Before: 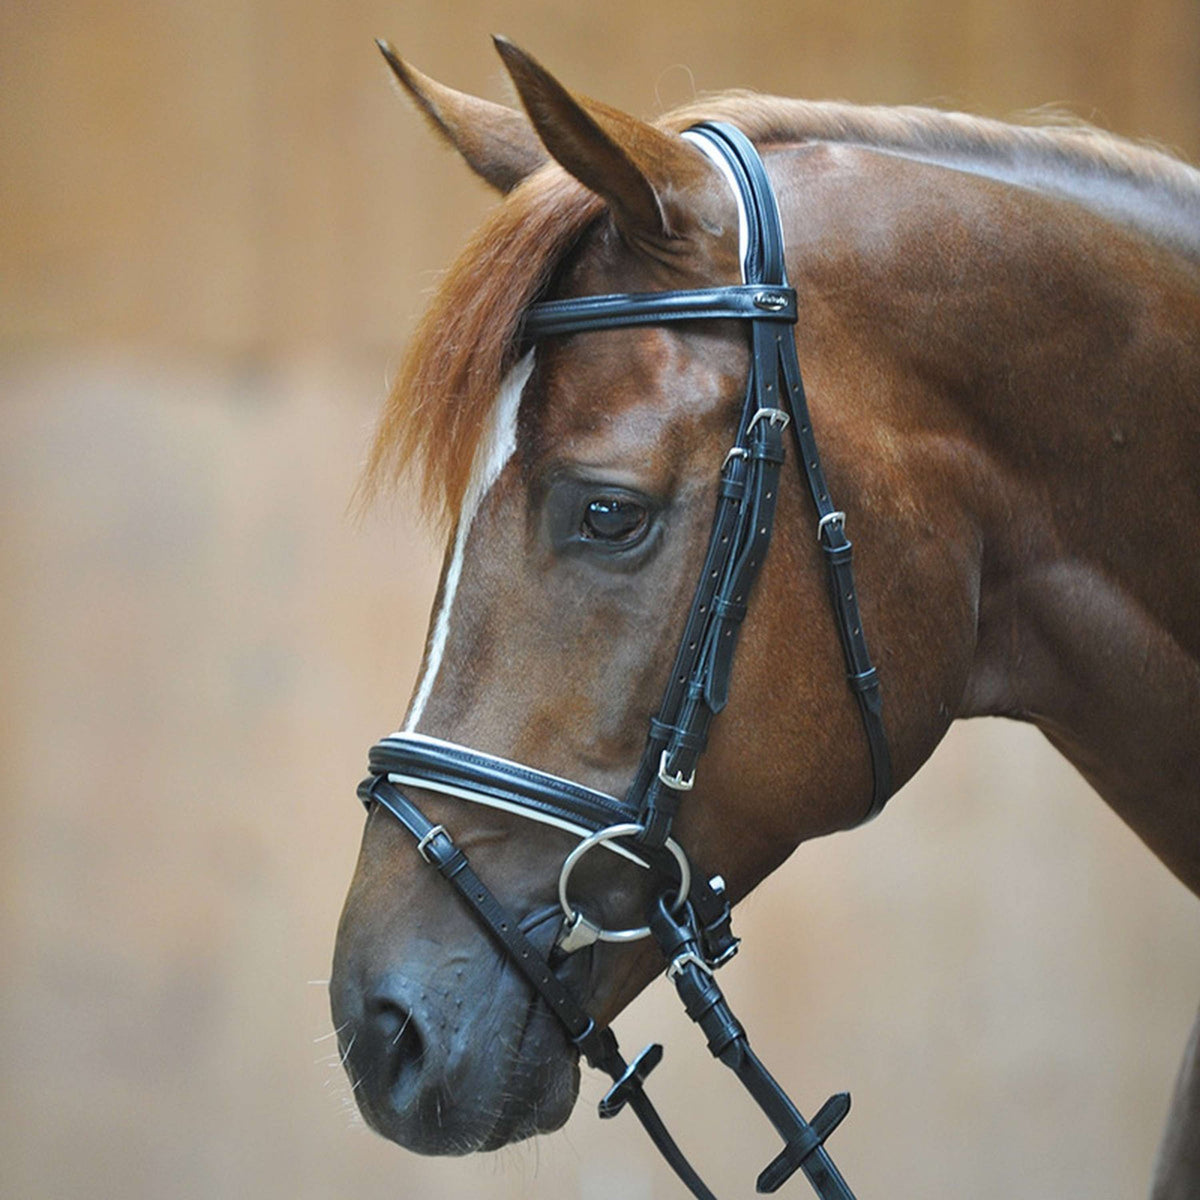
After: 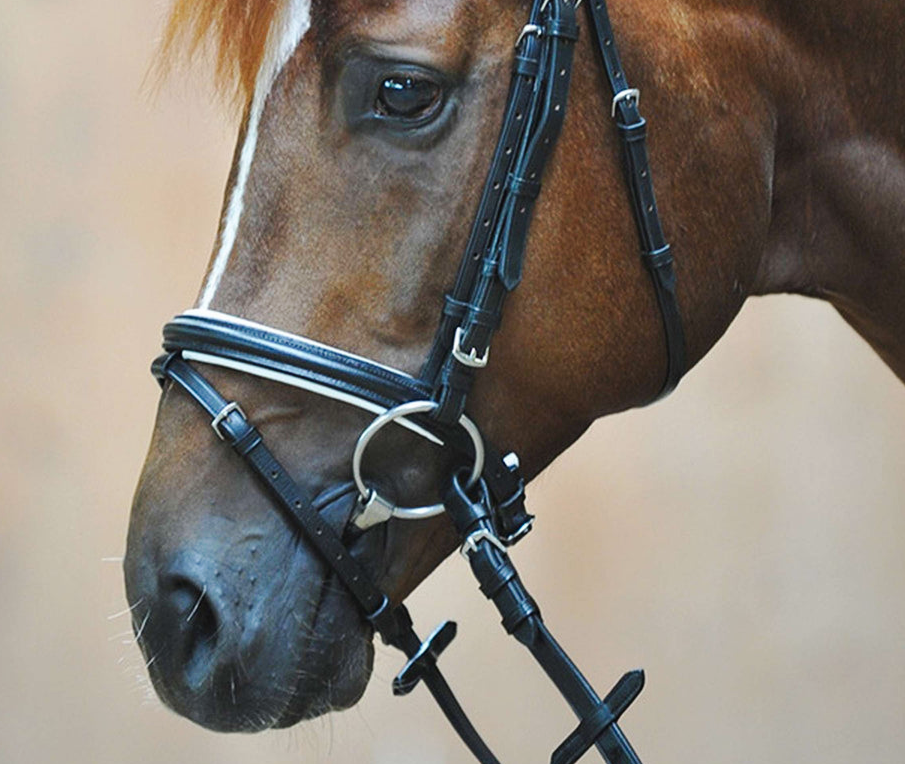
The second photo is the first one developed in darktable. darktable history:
crop and rotate: left 17.212%, top 35.289%, right 7.31%, bottom 1.026%
tone curve: curves: ch0 [(0, 0.01) (0.037, 0.032) (0.131, 0.108) (0.275, 0.258) (0.483, 0.512) (0.61, 0.661) (0.696, 0.742) (0.792, 0.834) (0.911, 0.936) (0.997, 0.995)]; ch1 [(0, 0) (0.308, 0.29) (0.425, 0.411) (0.503, 0.502) (0.551, 0.563) (0.683, 0.706) (0.746, 0.77) (1, 1)]; ch2 [(0, 0) (0.246, 0.233) (0.36, 0.352) (0.415, 0.415) (0.485, 0.487) (0.502, 0.502) (0.525, 0.523) (0.545, 0.552) (0.587, 0.6) (0.636, 0.652) (0.711, 0.729) (0.845, 0.855) (0.998, 0.977)], preserve colors none
